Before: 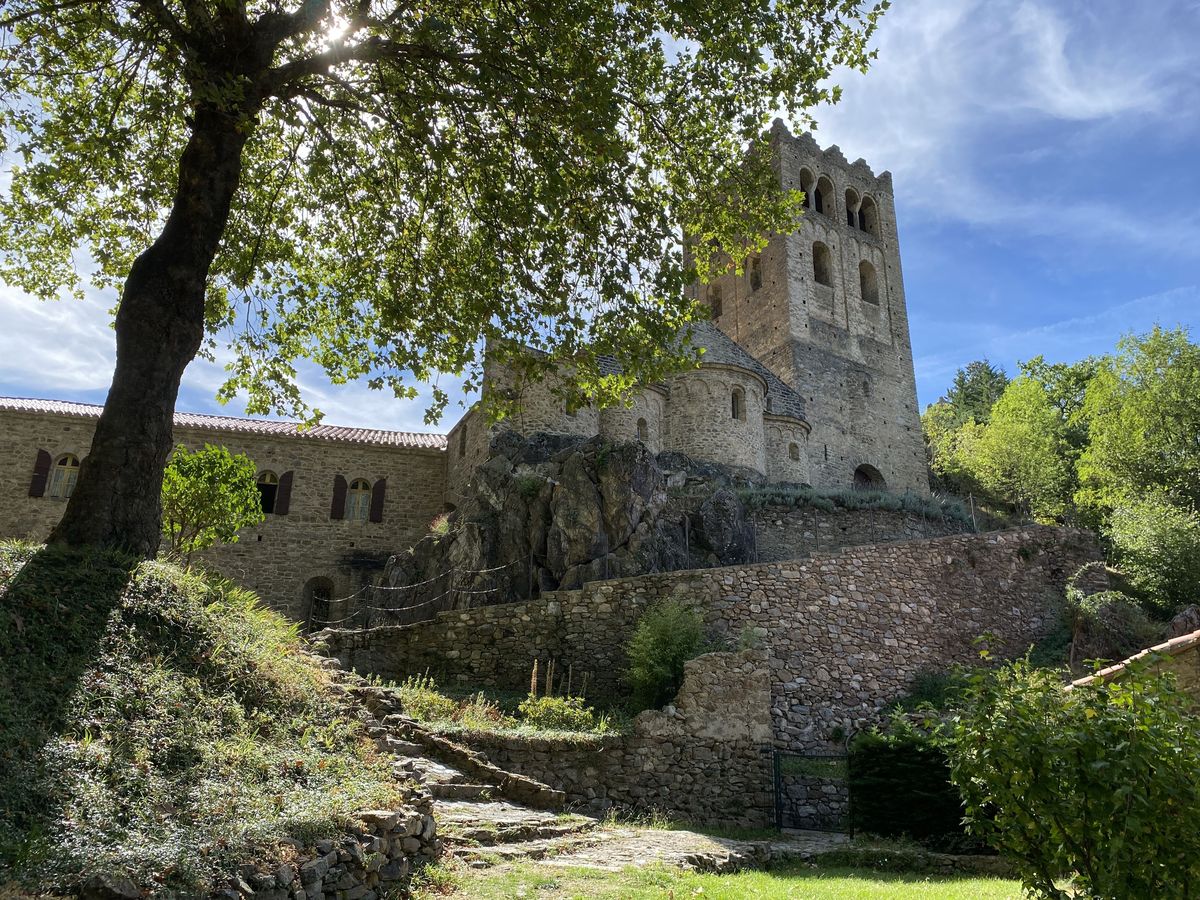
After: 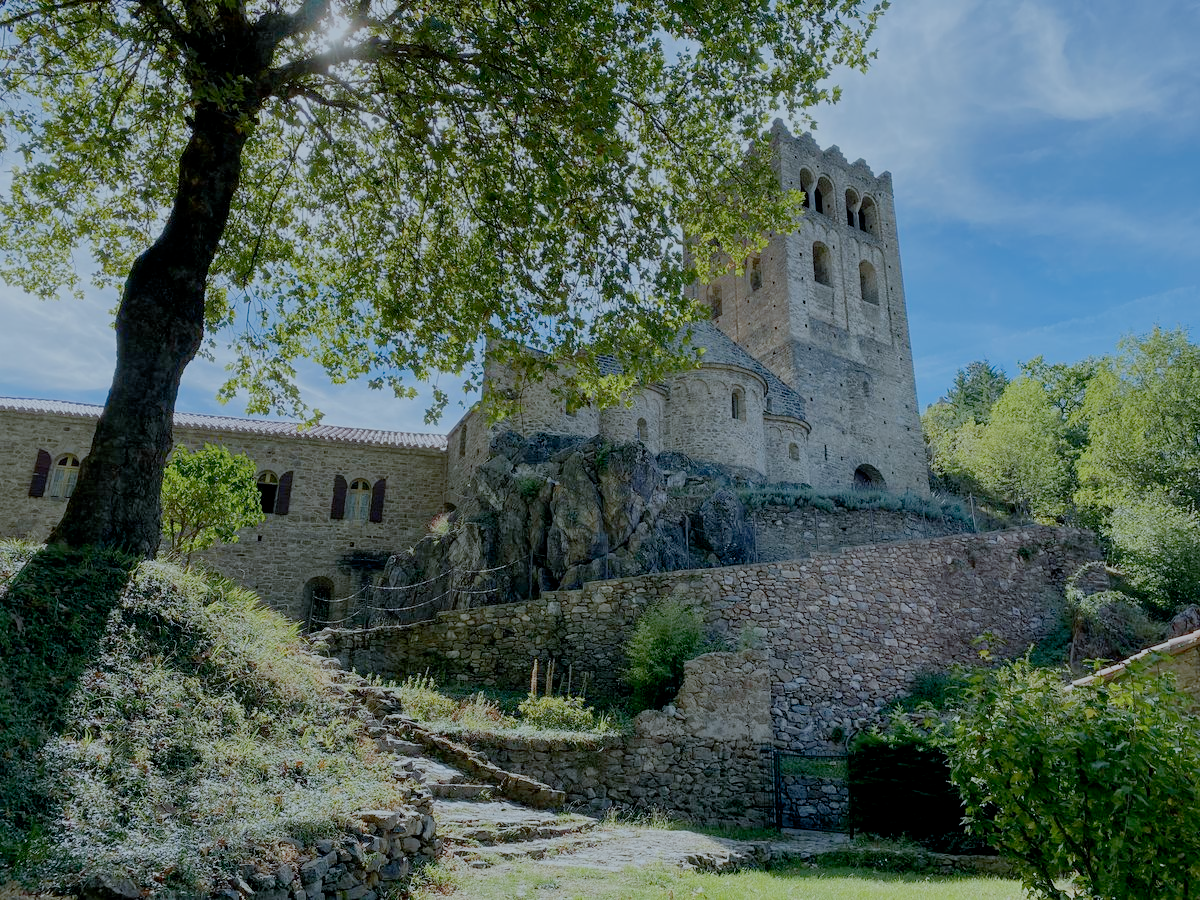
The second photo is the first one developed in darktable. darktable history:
color calibration: output R [1.063, -0.012, -0.003, 0], output G [0, 1.022, 0.021, 0], output B [-0.079, 0.047, 1, 0], illuminant custom, x 0.389, y 0.387, temperature 3838.64 K
filmic rgb: black relative exposure -7 EV, white relative exposure 6 EV, threshold 3 EV, target black luminance 0%, hardness 2.73, latitude 61.22%, contrast 0.691, highlights saturation mix 10%, shadows ↔ highlights balance -0.073%, preserve chrominance no, color science v4 (2020), iterations of high-quality reconstruction 10, contrast in shadows soft, contrast in highlights soft, enable highlight reconstruction true
